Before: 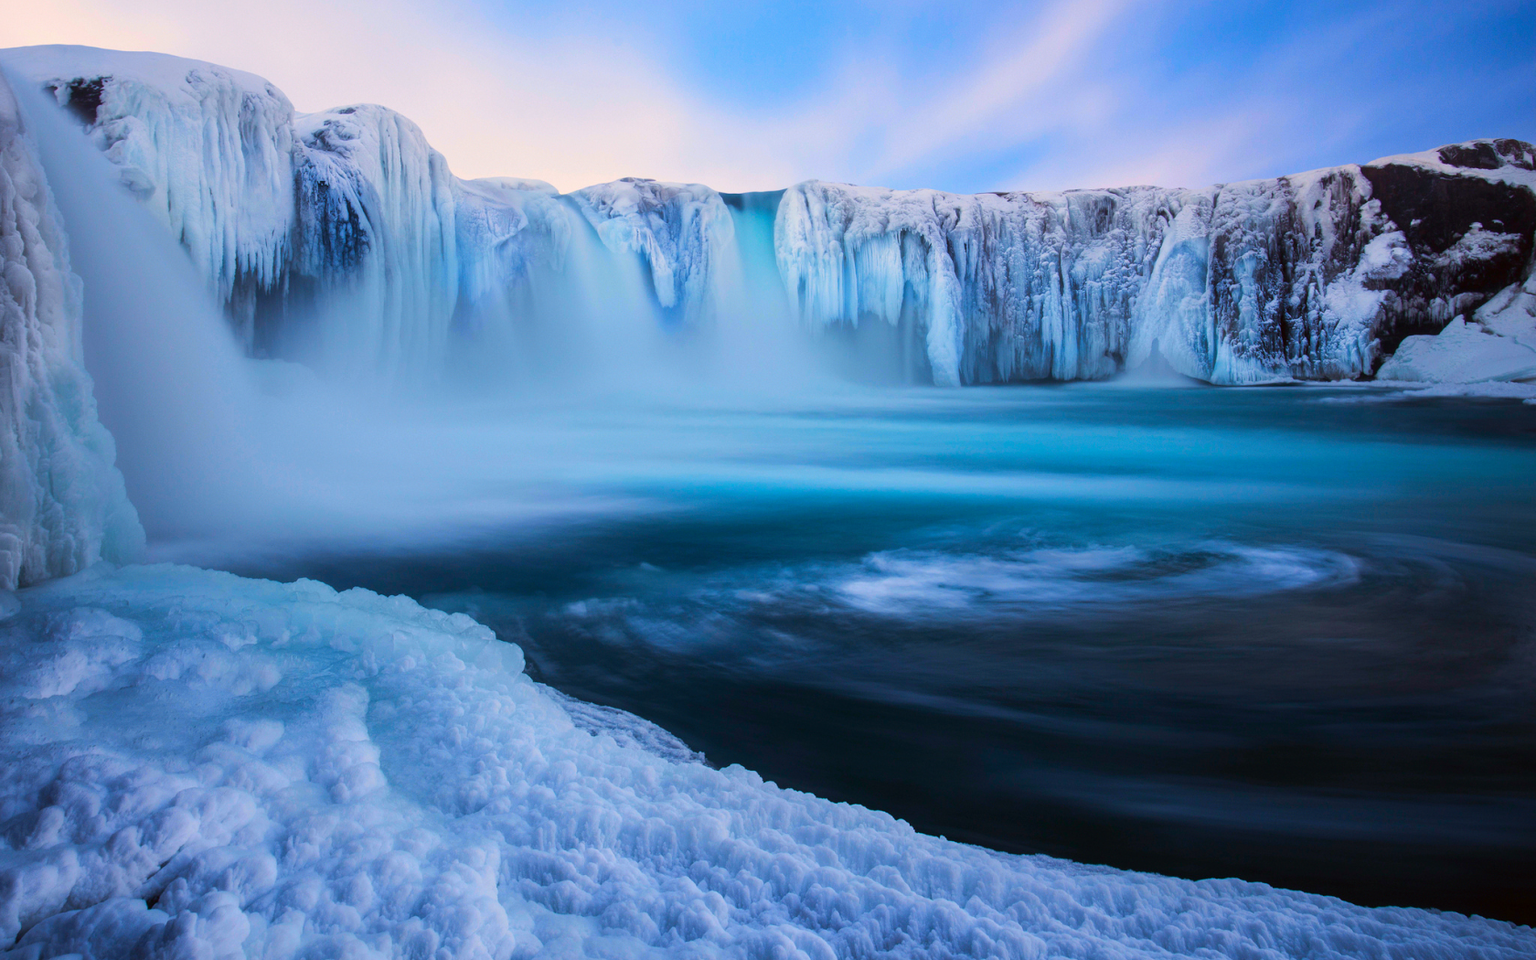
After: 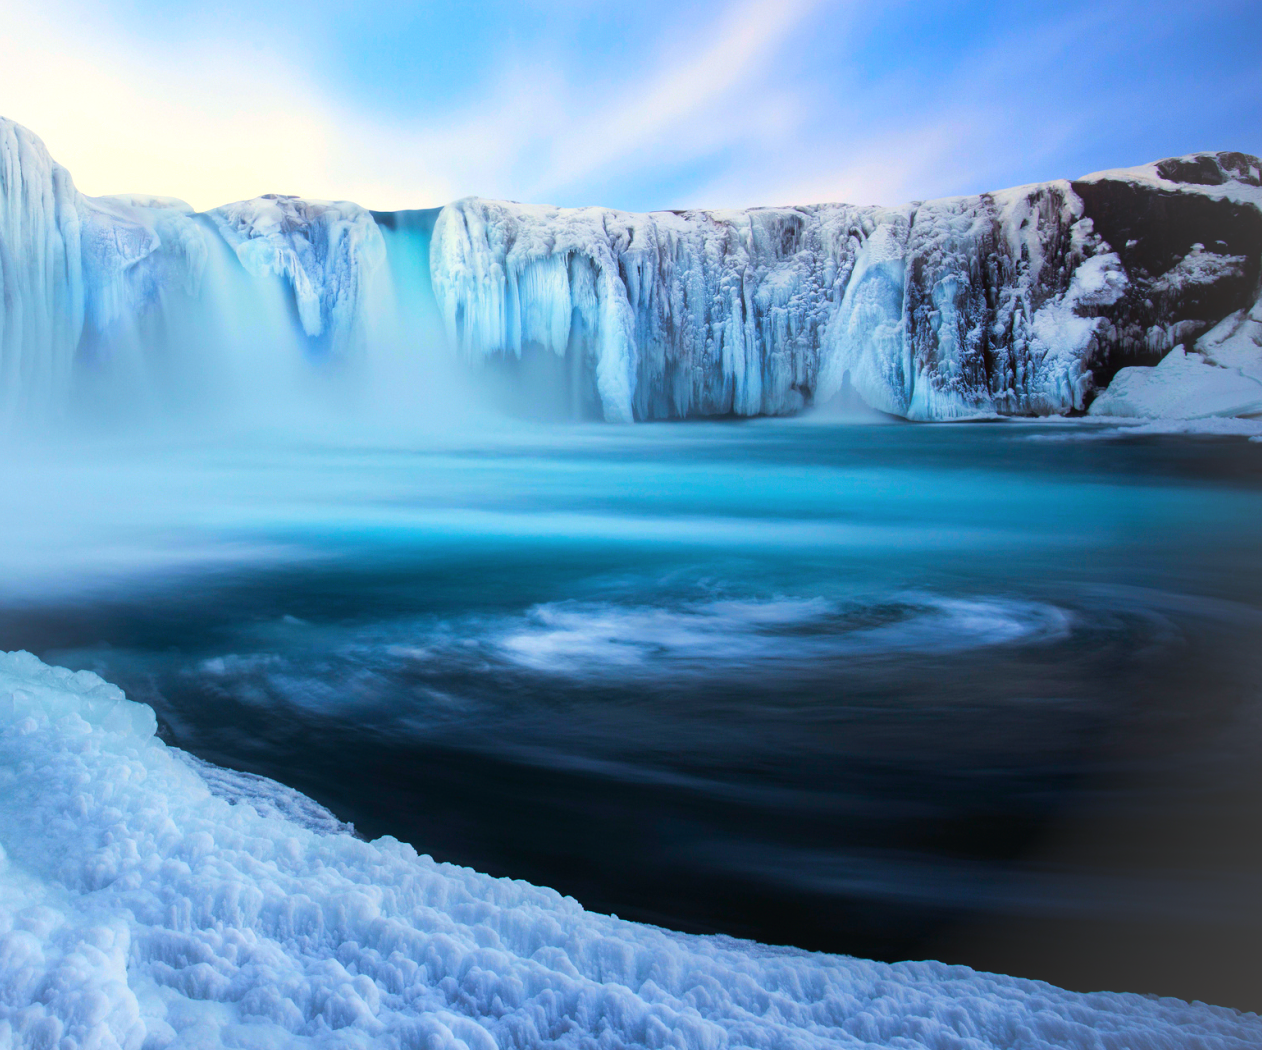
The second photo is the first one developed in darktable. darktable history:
crop and rotate: left 24.834%
color correction: highlights a* -5.64, highlights b* 11.05
vignetting: fall-off radius 45.19%, brightness 0.048, saturation 0
contrast equalizer: y [[0.5, 0.542, 0.583, 0.625, 0.667, 0.708], [0.5 ×6], [0.5 ×6], [0, 0.033, 0.067, 0.1, 0.133, 0.167], [0, 0.05, 0.1, 0.15, 0.2, 0.25]], mix -0.111
exposure: compensate highlight preservation false
tone equalizer: -8 EV -0.417 EV, -7 EV -0.373 EV, -6 EV -0.333 EV, -5 EV -0.249 EV, -3 EV 0.194 EV, -2 EV 0.34 EV, -1 EV 0.394 EV, +0 EV 0.402 EV
